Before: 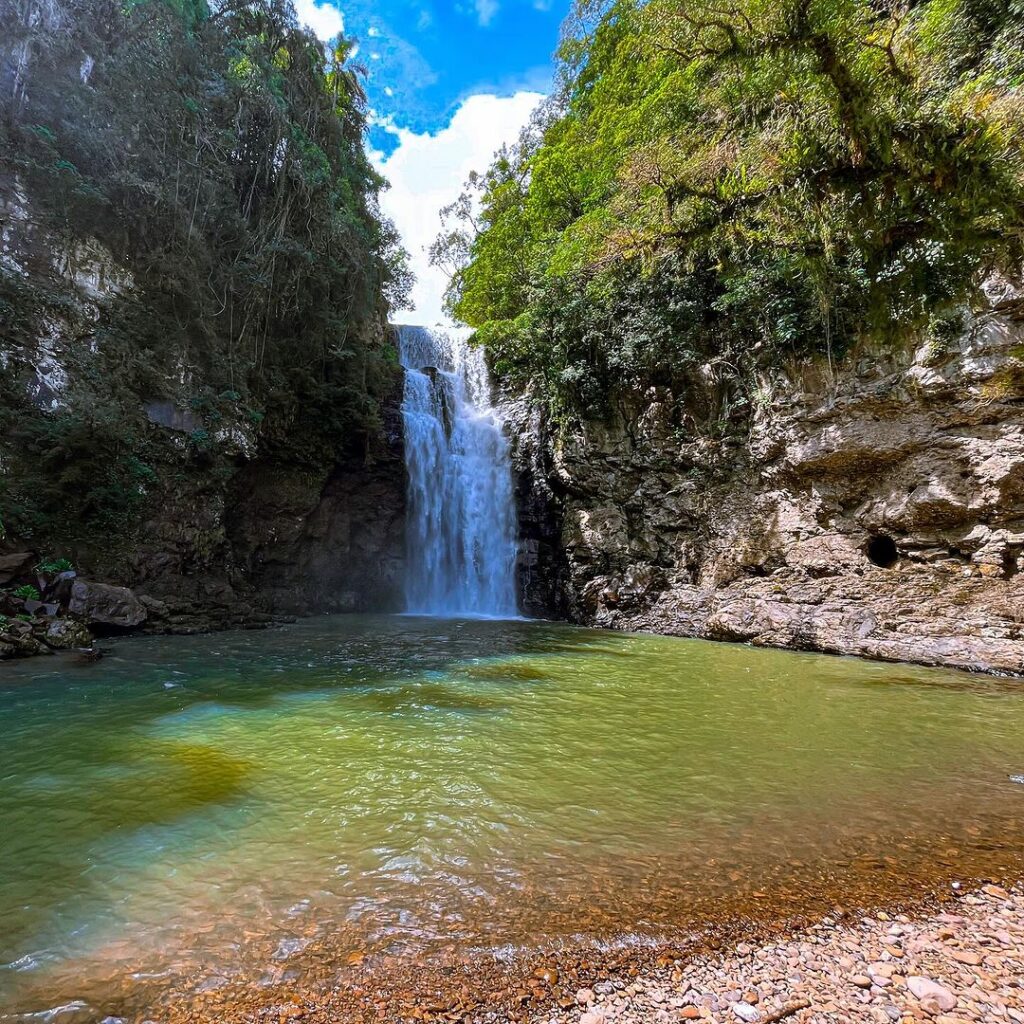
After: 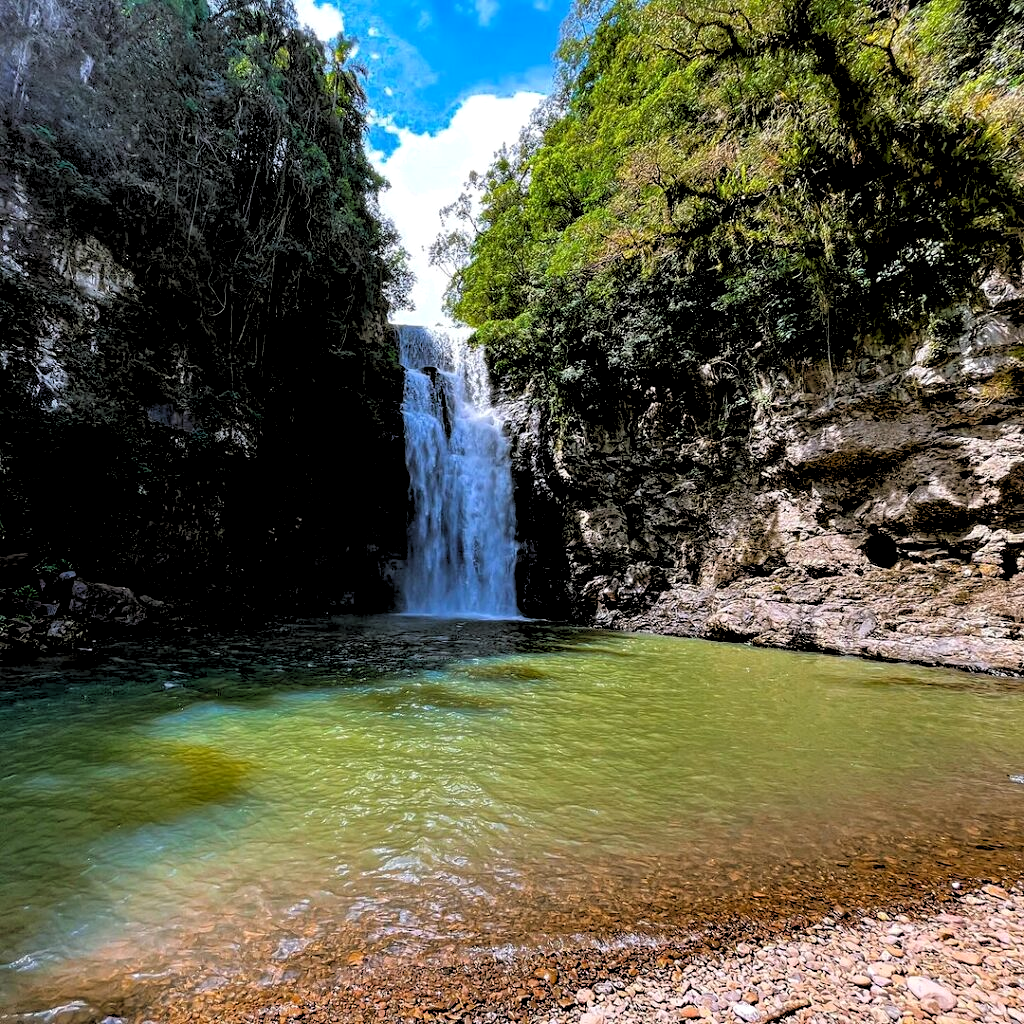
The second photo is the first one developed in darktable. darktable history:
rgb levels: levels [[0.029, 0.461, 0.922], [0, 0.5, 1], [0, 0.5, 1]]
color balance: mode lift, gamma, gain (sRGB), lift [0.97, 1, 1, 1], gamma [1.03, 1, 1, 1]
